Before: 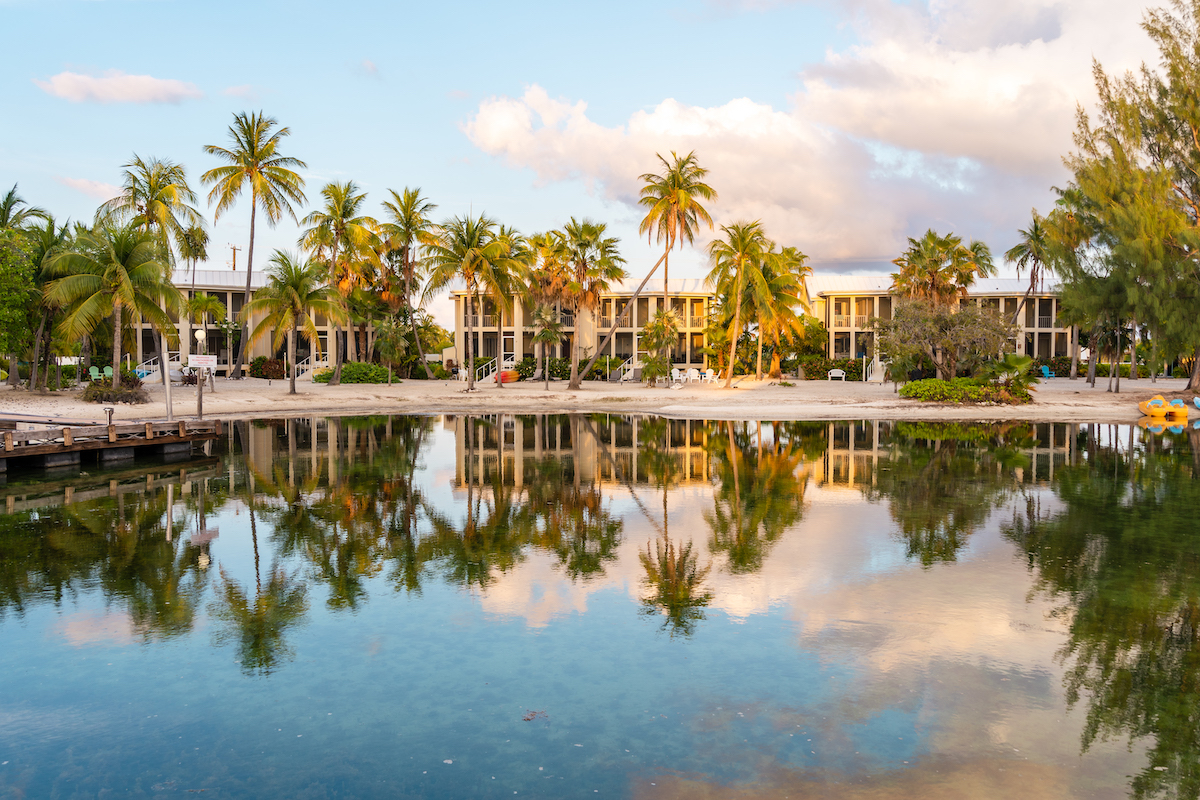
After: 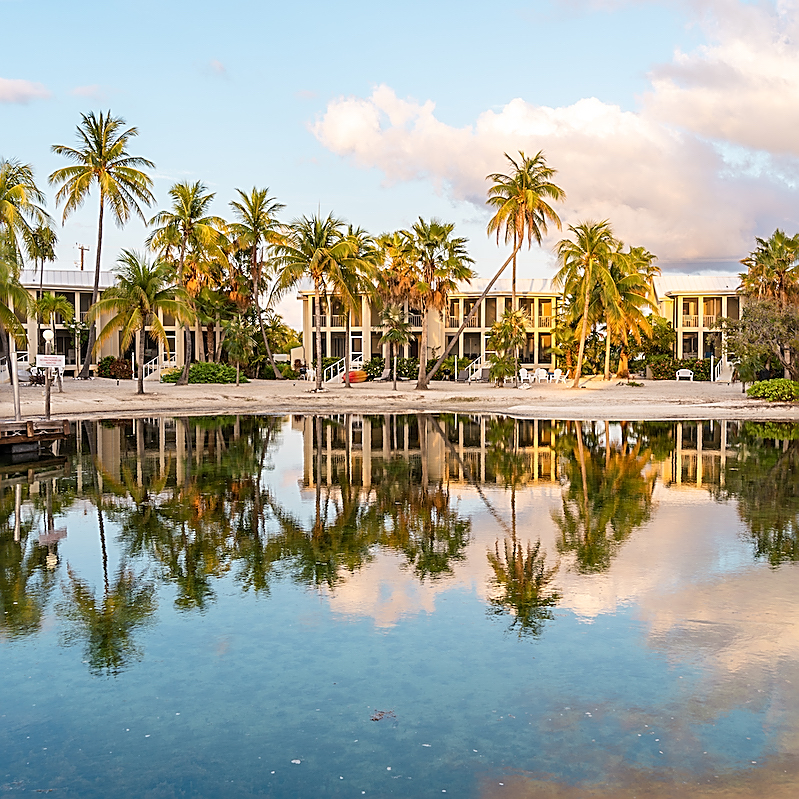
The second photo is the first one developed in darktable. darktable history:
crop and rotate: left 12.673%, right 20.66%
sharpen: radius 1.685, amount 1.294
